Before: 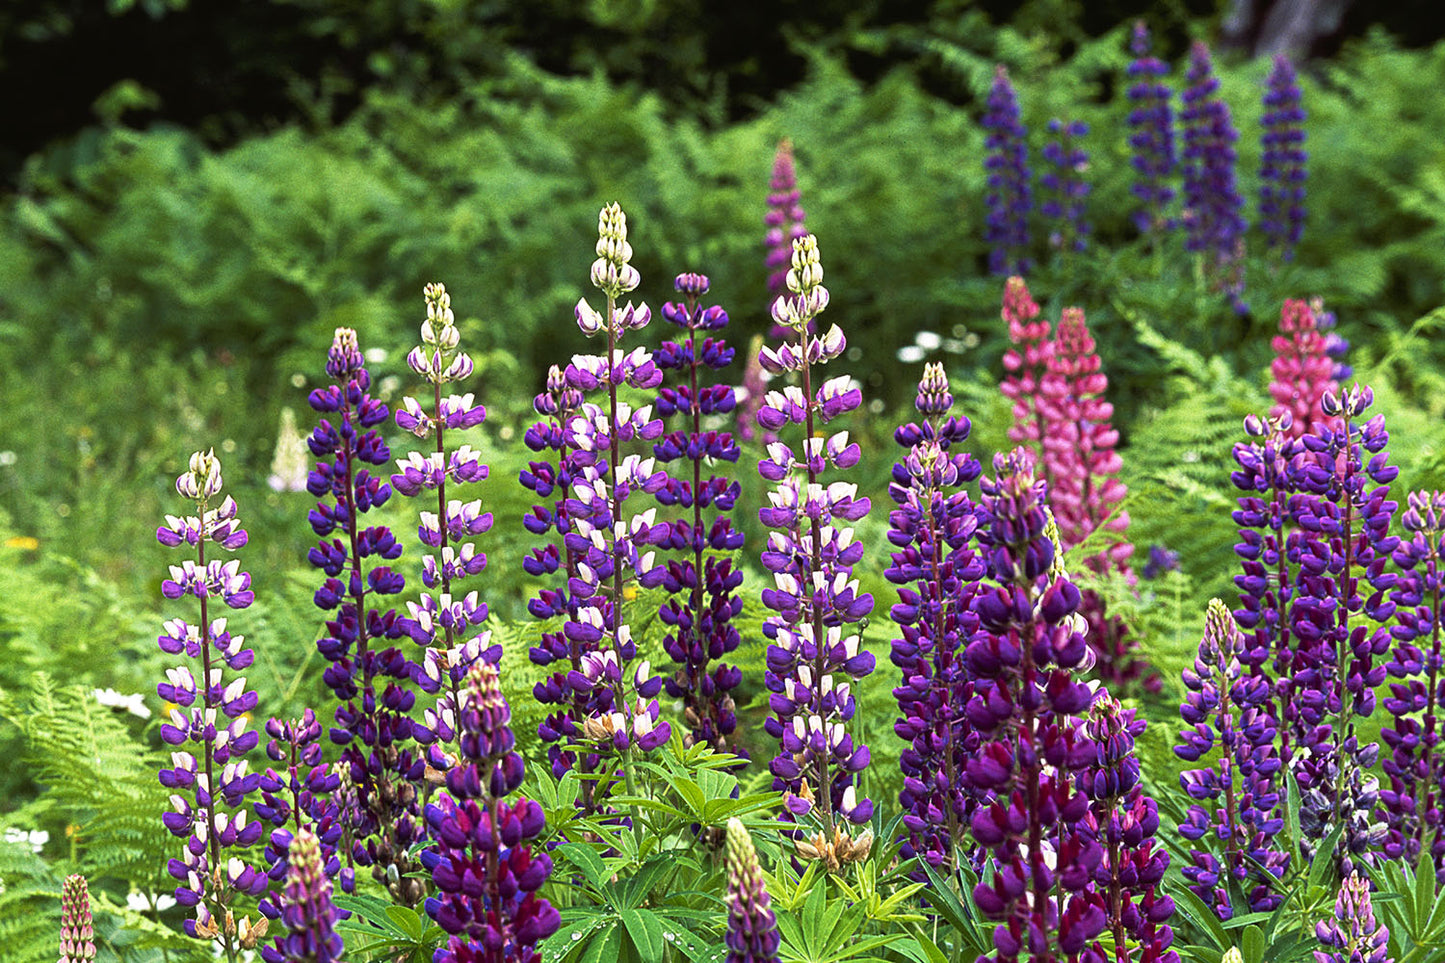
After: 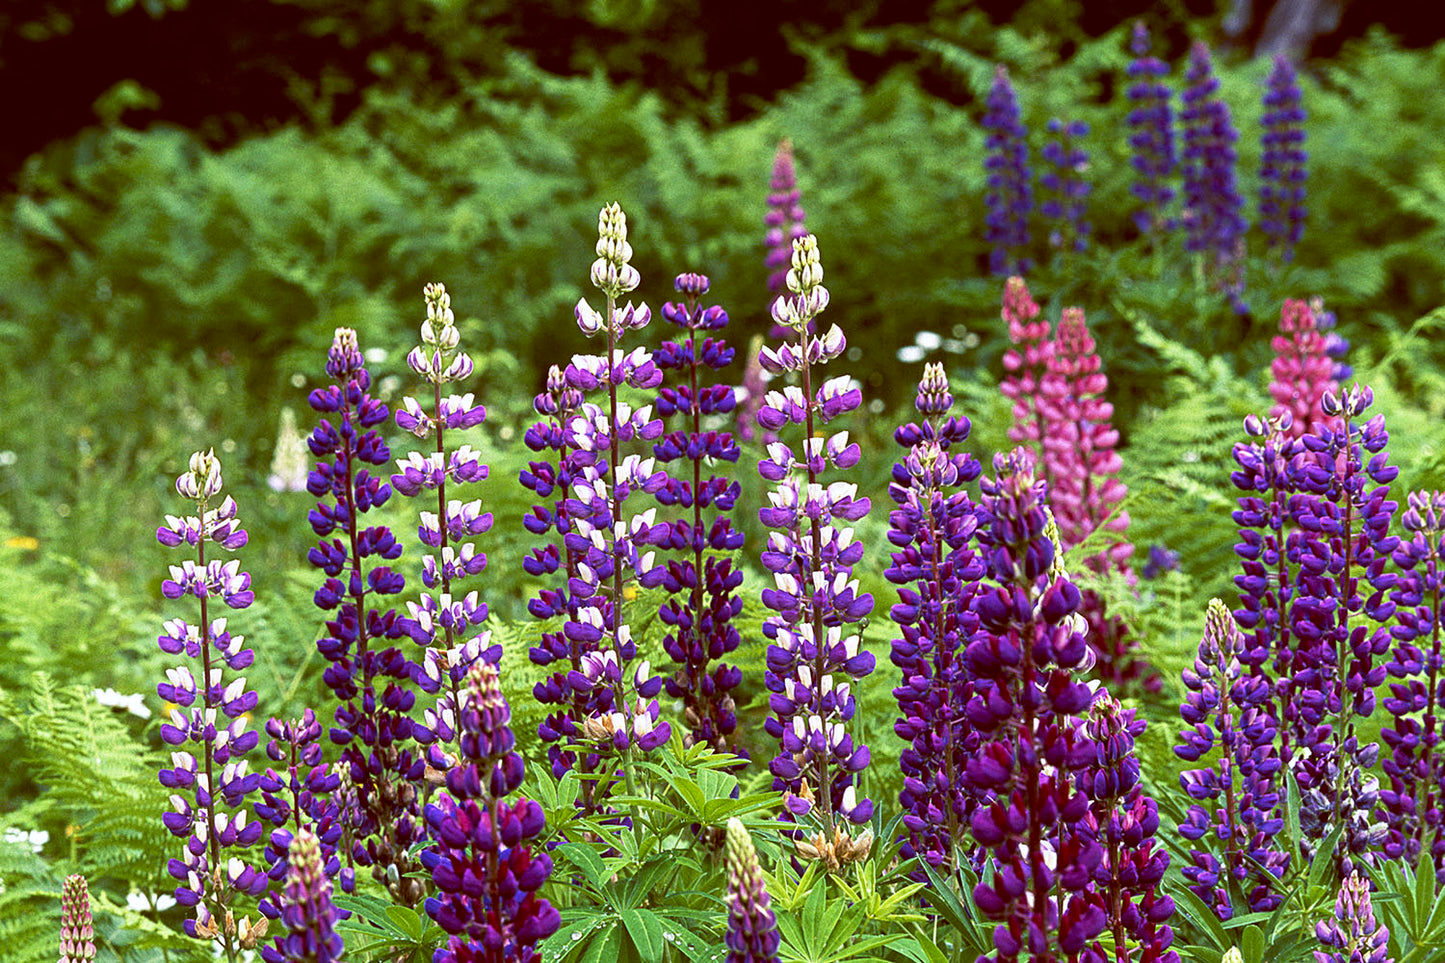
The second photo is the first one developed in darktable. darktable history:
base curve: curves: ch0 [(0, 0) (0.297, 0.298) (1, 1)], preserve colors none
color balance: lift [1, 1.015, 1.004, 0.985], gamma [1, 0.958, 0.971, 1.042], gain [1, 0.956, 0.977, 1.044]
